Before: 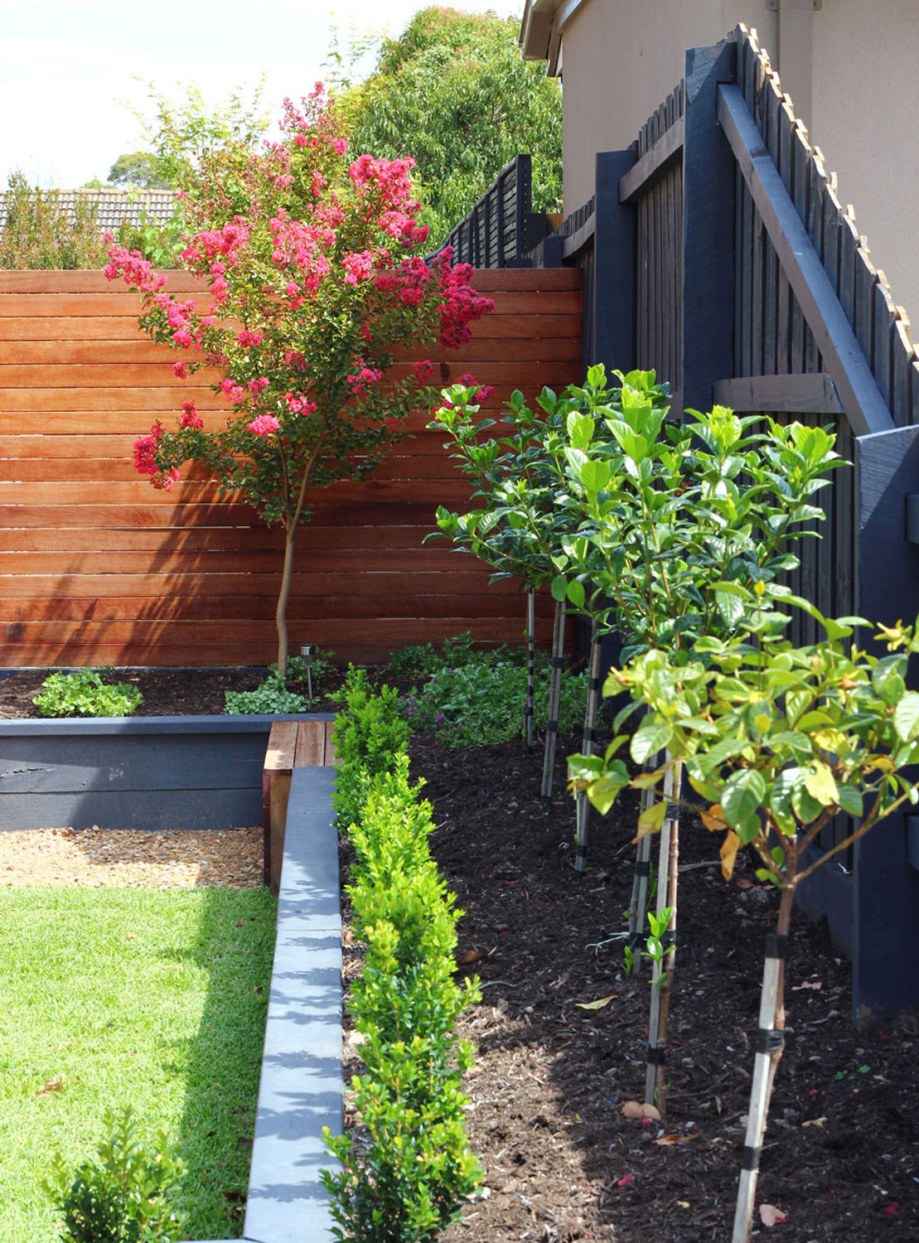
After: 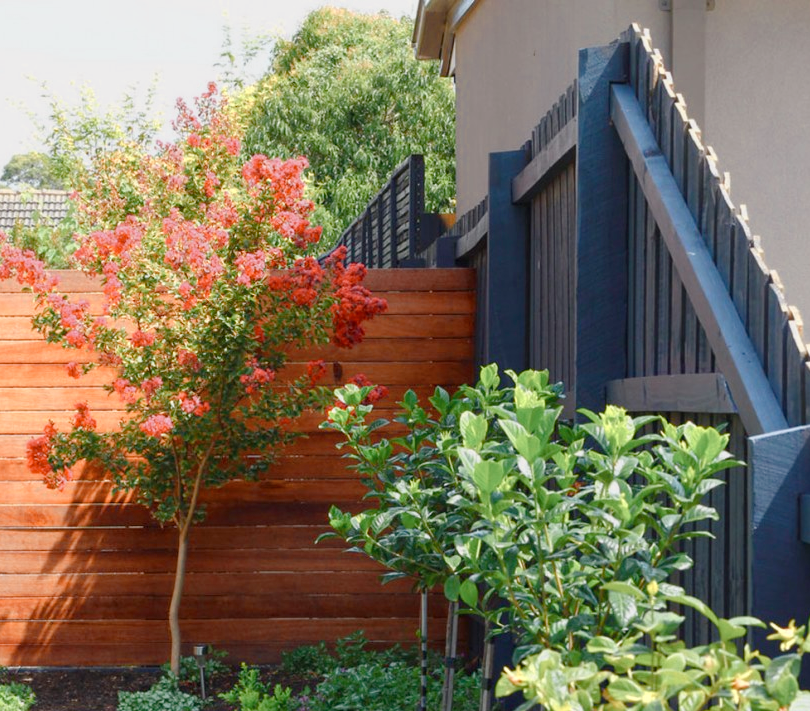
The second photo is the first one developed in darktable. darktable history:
color zones: curves: ch0 [(0.018, 0.548) (0.197, 0.654) (0.425, 0.447) (0.605, 0.658) (0.732, 0.579)]; ch1 [(0.105, 0.531) (0.224, 0.531) (0.386, 0.39) (0.618, 0.456) (0.732, 0.456) (0.956, 0.421)]; ch2 [(0.039, 0.583) (0.215, 0.465) (0.399, 0.544) (0.465, 0.548) (0.614, 0.447) (0.724, 0.43) (0.882, 0.623) (0.956, 0.632)]
color balance rgb: shadows lift › chroma 1%, shadows lift › hue 113°, highlights gain › chroma 0.2%, highlights gain › hue 333°, perceptual saturation grading › global saturation 20%, perceptual saturation grading › highlights -50%, perceptual saturation grading › shadows 25%, contrast -10%
crop and rotate: left 11.812%, bottom 42.776%
